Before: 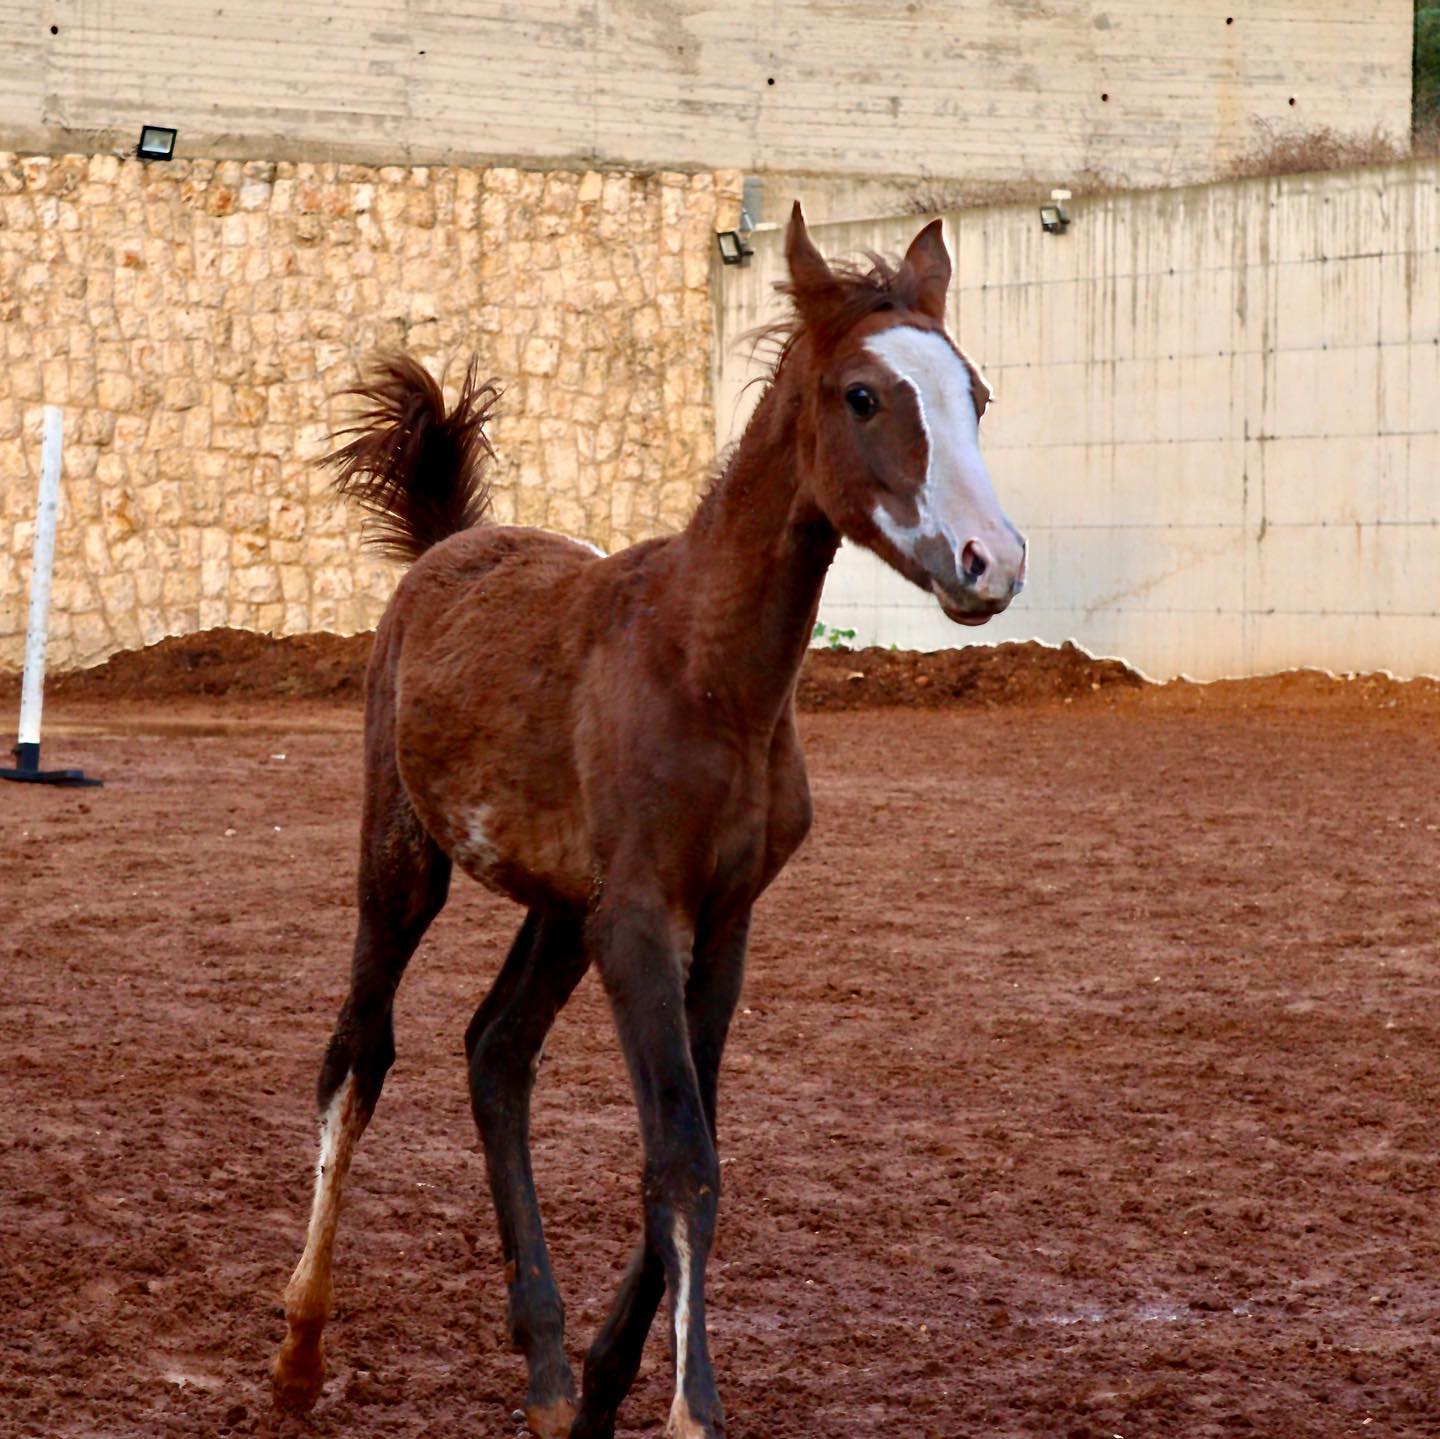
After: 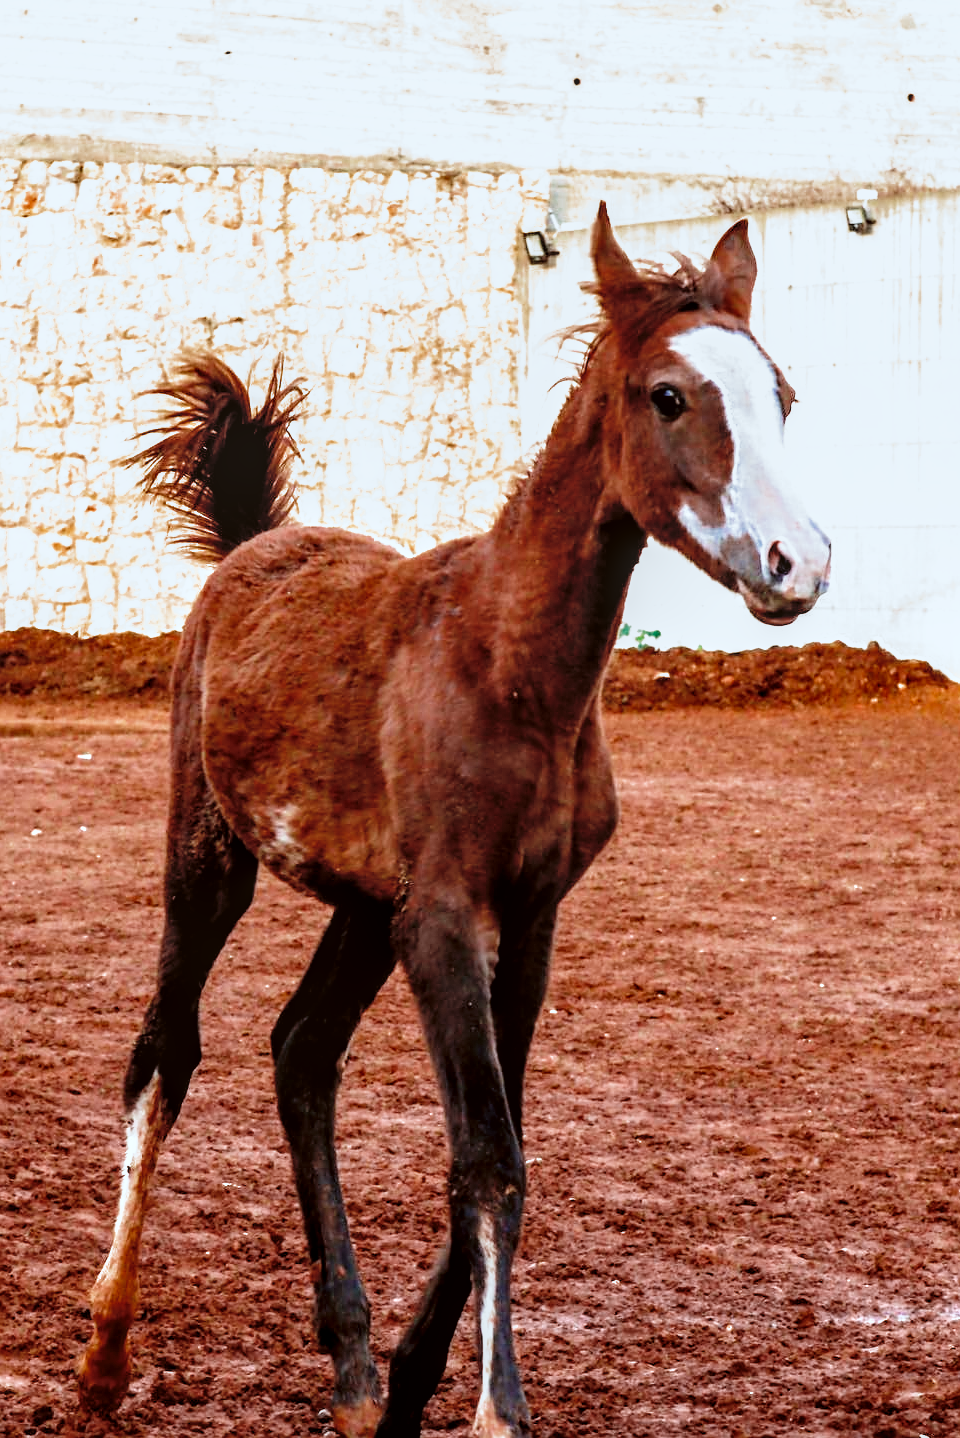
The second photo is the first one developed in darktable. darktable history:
contrast brightness saturation: contrast 0.1, brightness 0.3, saturation 0.14
color correction: highlights a* -3.28, highlights b* -6.24, shadows a* 3.1, shadows b* 5.19
exposure: black level correction 0, exposure 0.5 EV, compensate exposure bias true, compensate highlight preservation false
sharpen: radius 1
color zones: curves: ch0 [(0, 0.5) (0.125, 0.4) (0.25, 0.5) (0.375, 0.4) (0.5, 0.4) (0.625, 0.35) (0.75, 0.35) (0.875, 0.5)]; ch1 [(0, 0.35) (0.125, 0.45) (0.25, 0.35) (0.375, 0.35) (0.5, 0.35) (0.625, 0.35) (0.75, 0.45) (0.875, 0.35)]; ch2 [(0, 0.6) (0.125, 0.5) (0.25, 0.5) (0.375, 0.6) (0.5, 0.6) (0.625, 0.5) (0.75, 0.5) (0.875, 0.5)]
crop and rotate: left 13.537%, right 19.796%
local contrast: detail 130%
filmic rgb: black relative exposure -8.2 EV, white relative exposure 2.2 EV, threshold 3 EV, hardness 7.11, latitude 75%, contrast 1.325, highlights saturation mix -2%, shadows ↔ highlights balance 30%, preserve chrominance no, color science v5 (2021), contrast in shadows safe, contrast in highlights safe, enable highlight reconstruction true
